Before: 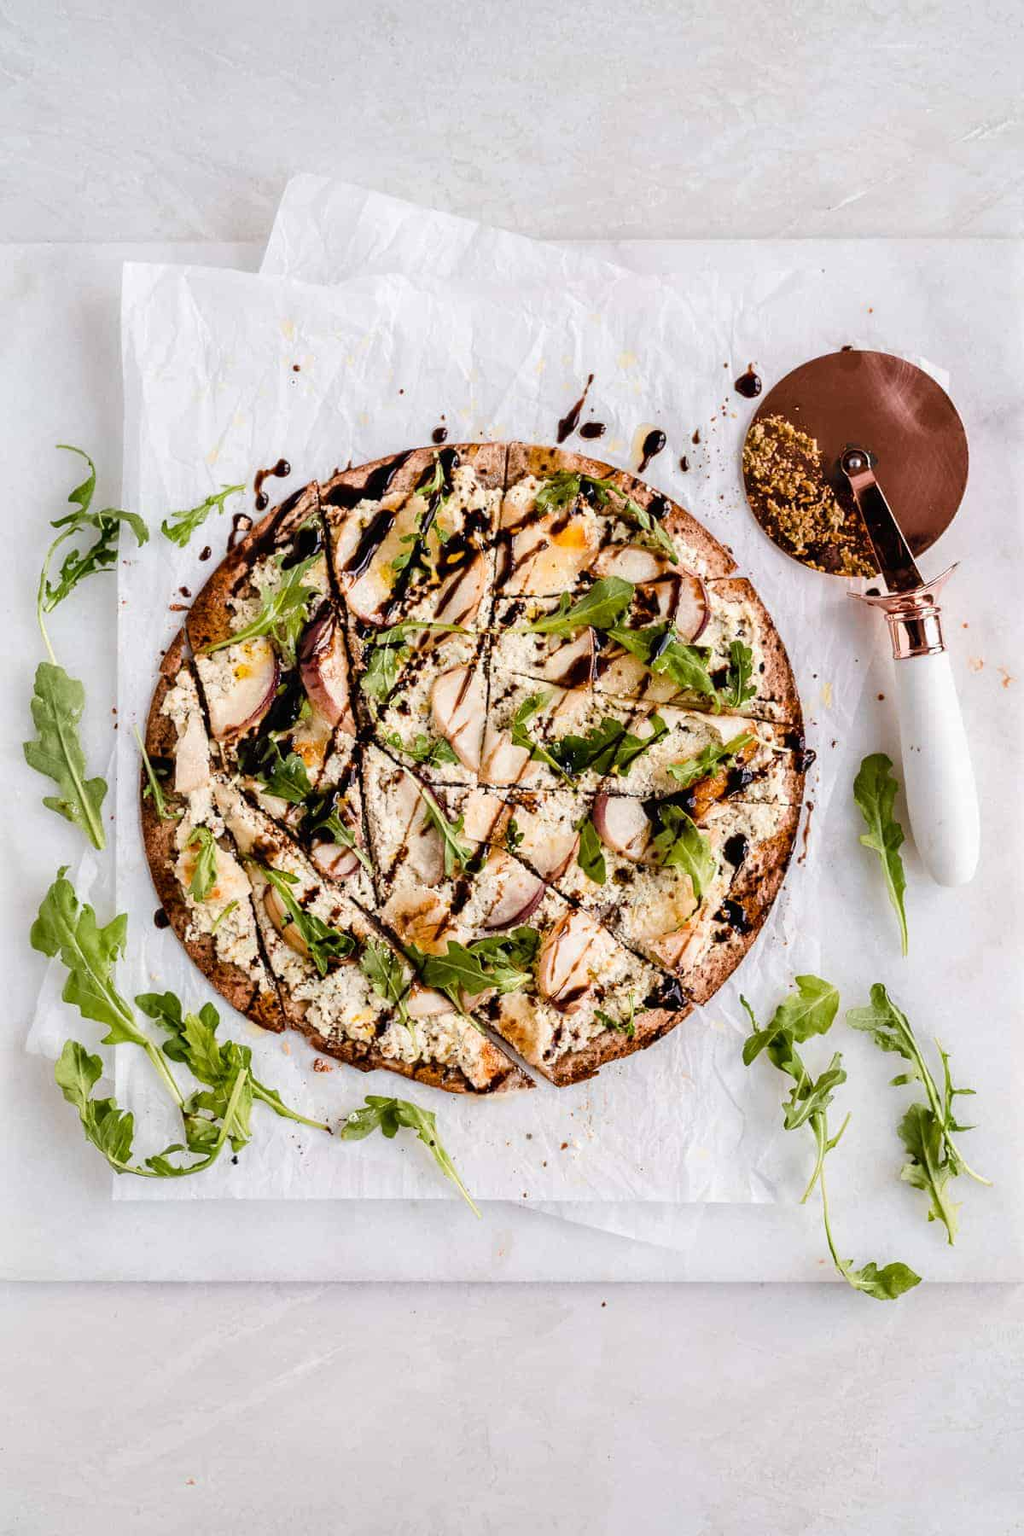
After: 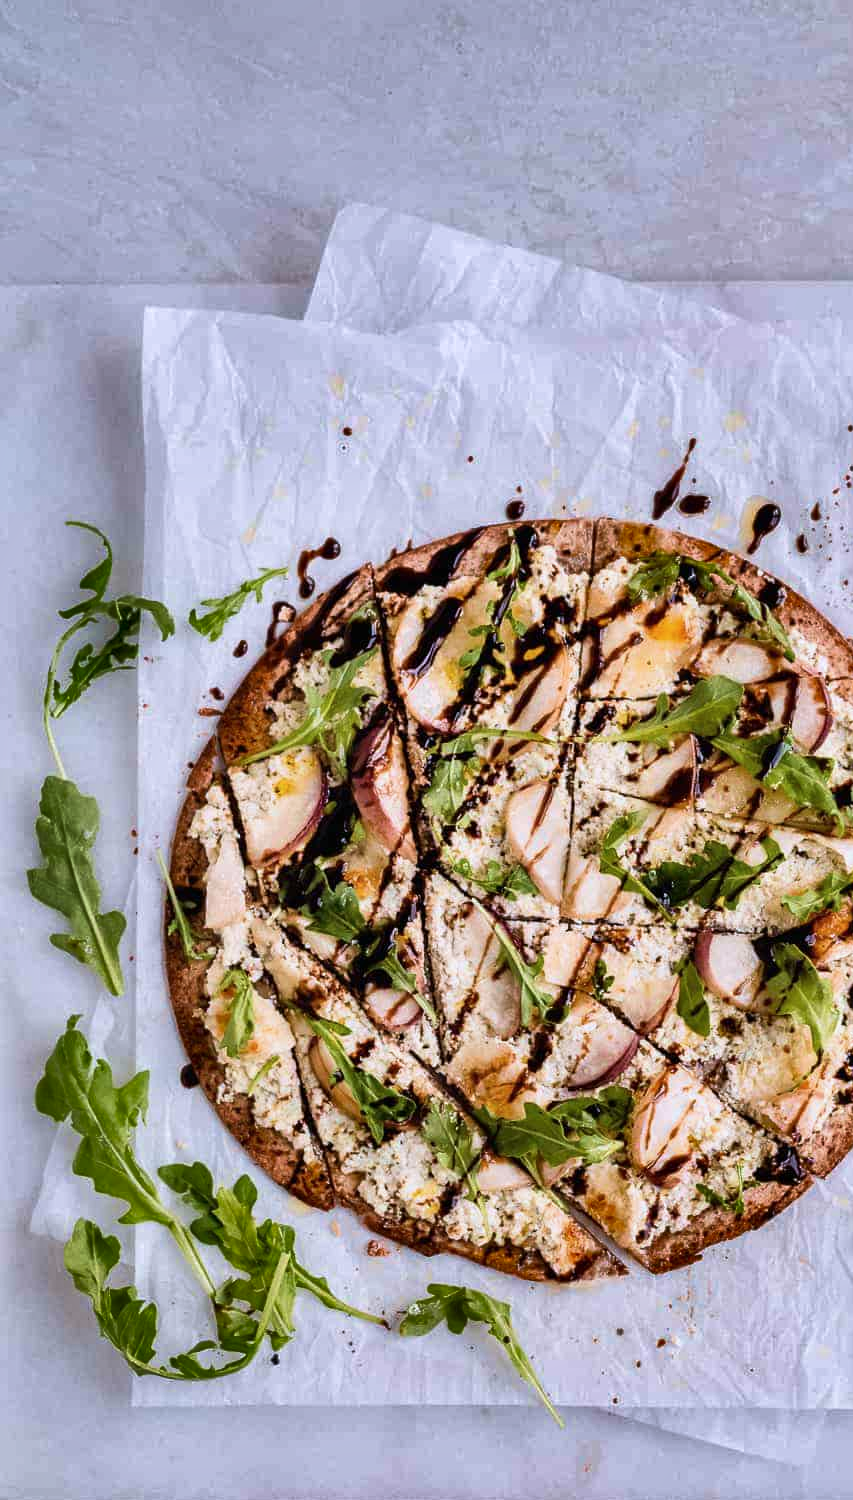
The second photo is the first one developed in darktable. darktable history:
exposure: exposure -0.05 EV
color calibration: illuminant as shot in camera, x 0.358, y 0.373, temperature 4628.91 K
shadows and highlights: shadows 30.63, highlights -63.22, shadows color adjustment 98%, highlights color adjustment 58.61%, soften with gaussian
crop: right 28.885%, bottom 16.626%
velvia: on, module defaults
